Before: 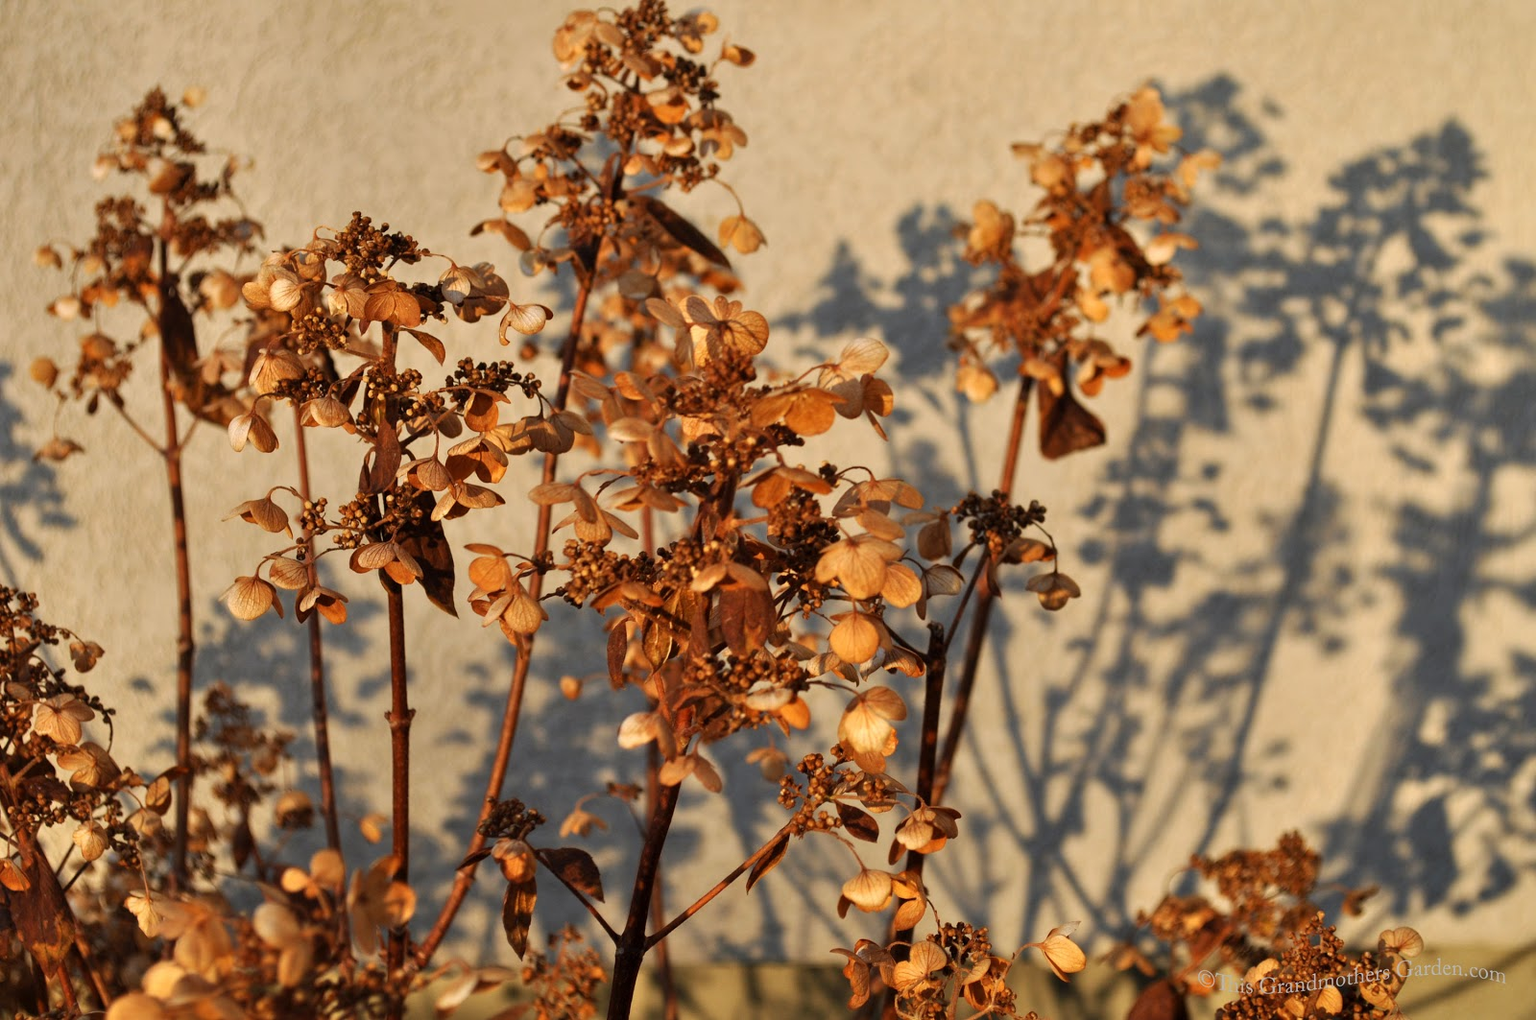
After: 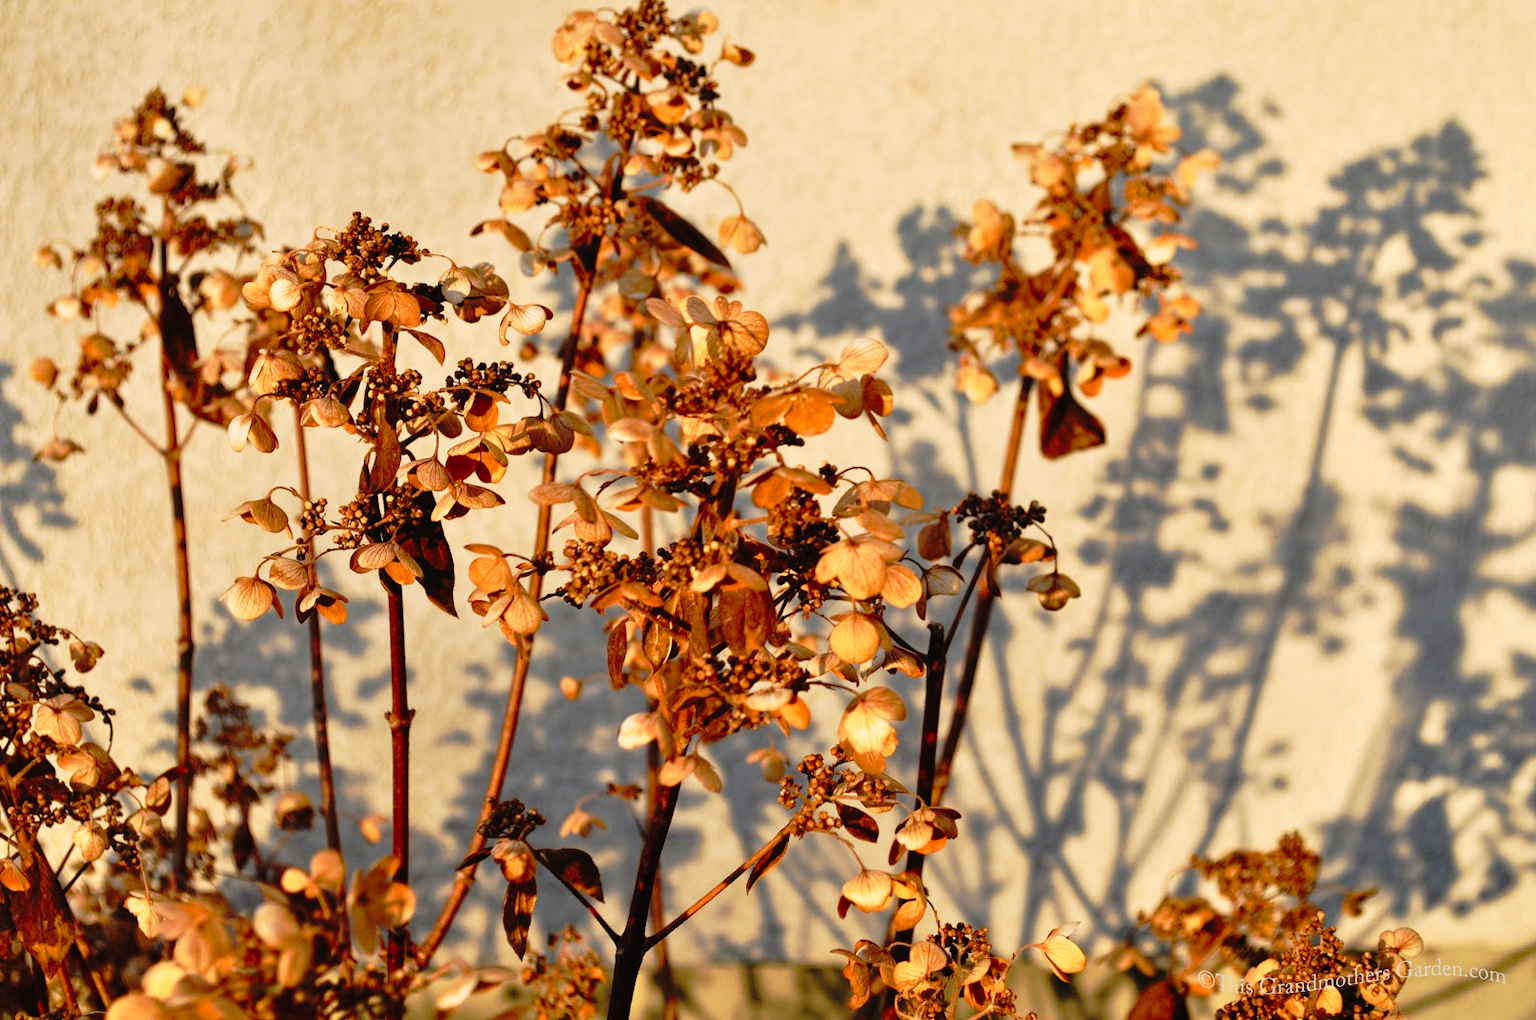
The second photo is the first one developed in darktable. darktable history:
tone curve: curves: ch0 [(0, 0.015) (0.091, 0.055) (0.184, 0.159) (0.304, 0.382) (0.492, 0.579) (0.628, 0.755) (0.832, 0.932) (0.984, 0.963)]; ch1 [(0, 0) (0.34, 0.235) (0.493, 0.5) (0.554, 0.56) (0.764, 0.815) (1, 1)]; ch2 [(0, 0) (0.44, 0.458) (0.476, 0.477) (0.542, 0.586) (0.674, 0.724) (1, 1)], preserve colors none
